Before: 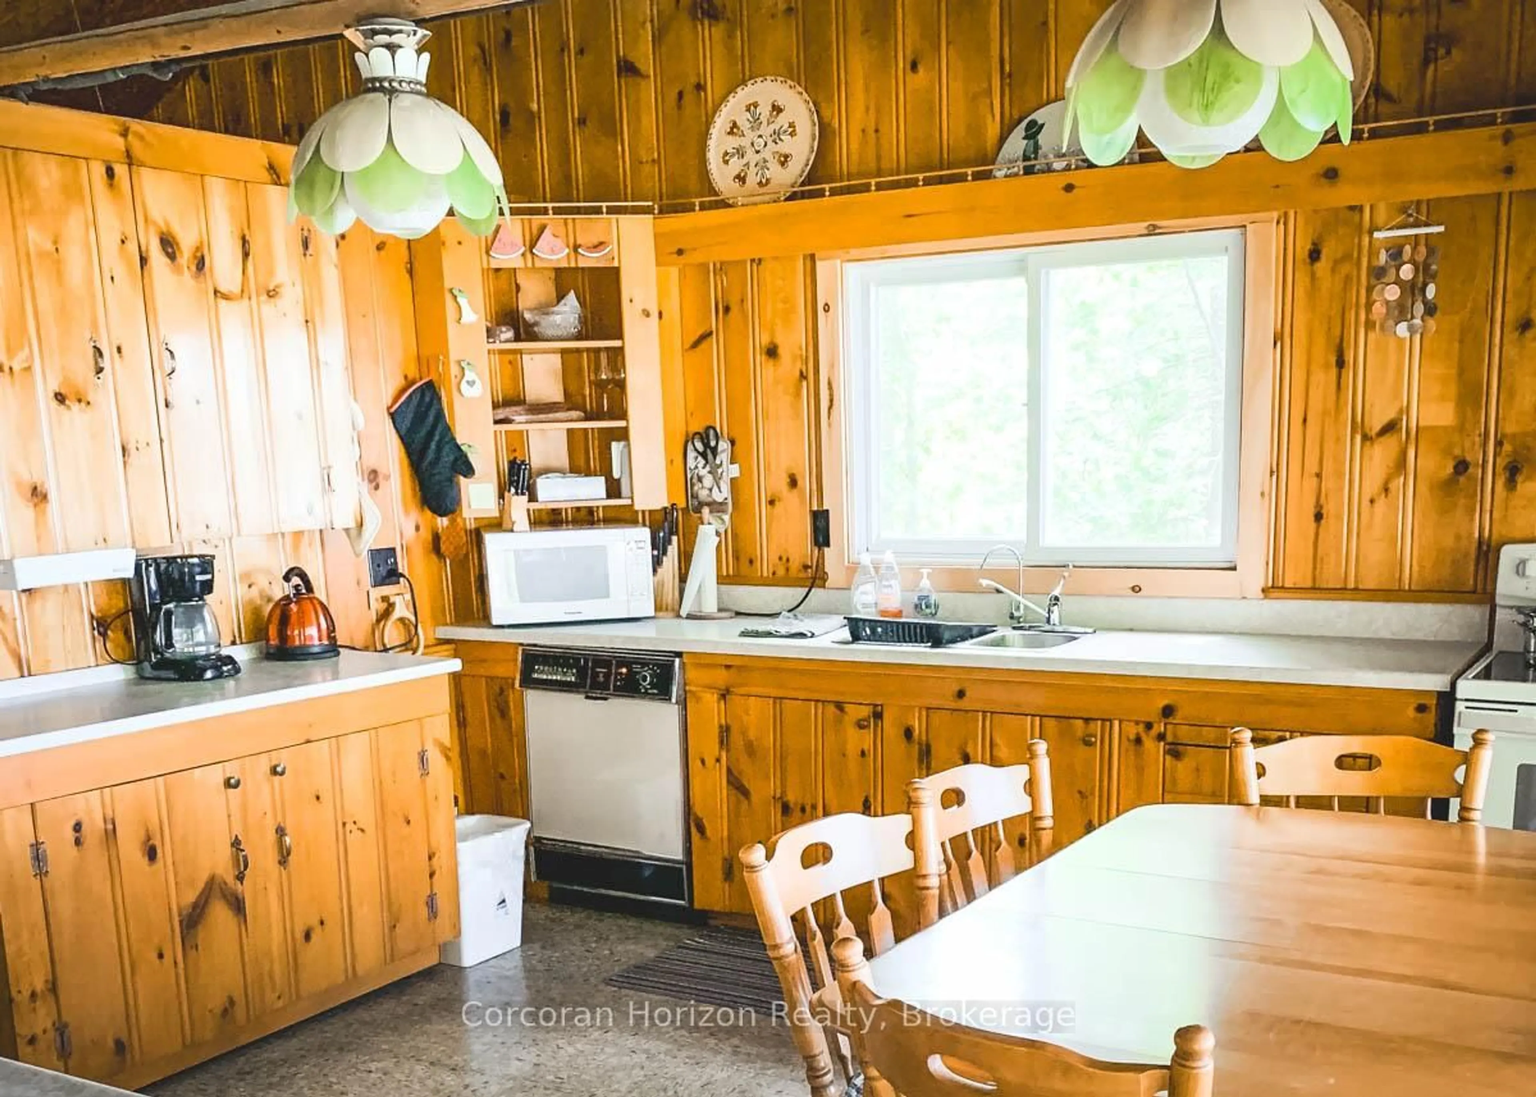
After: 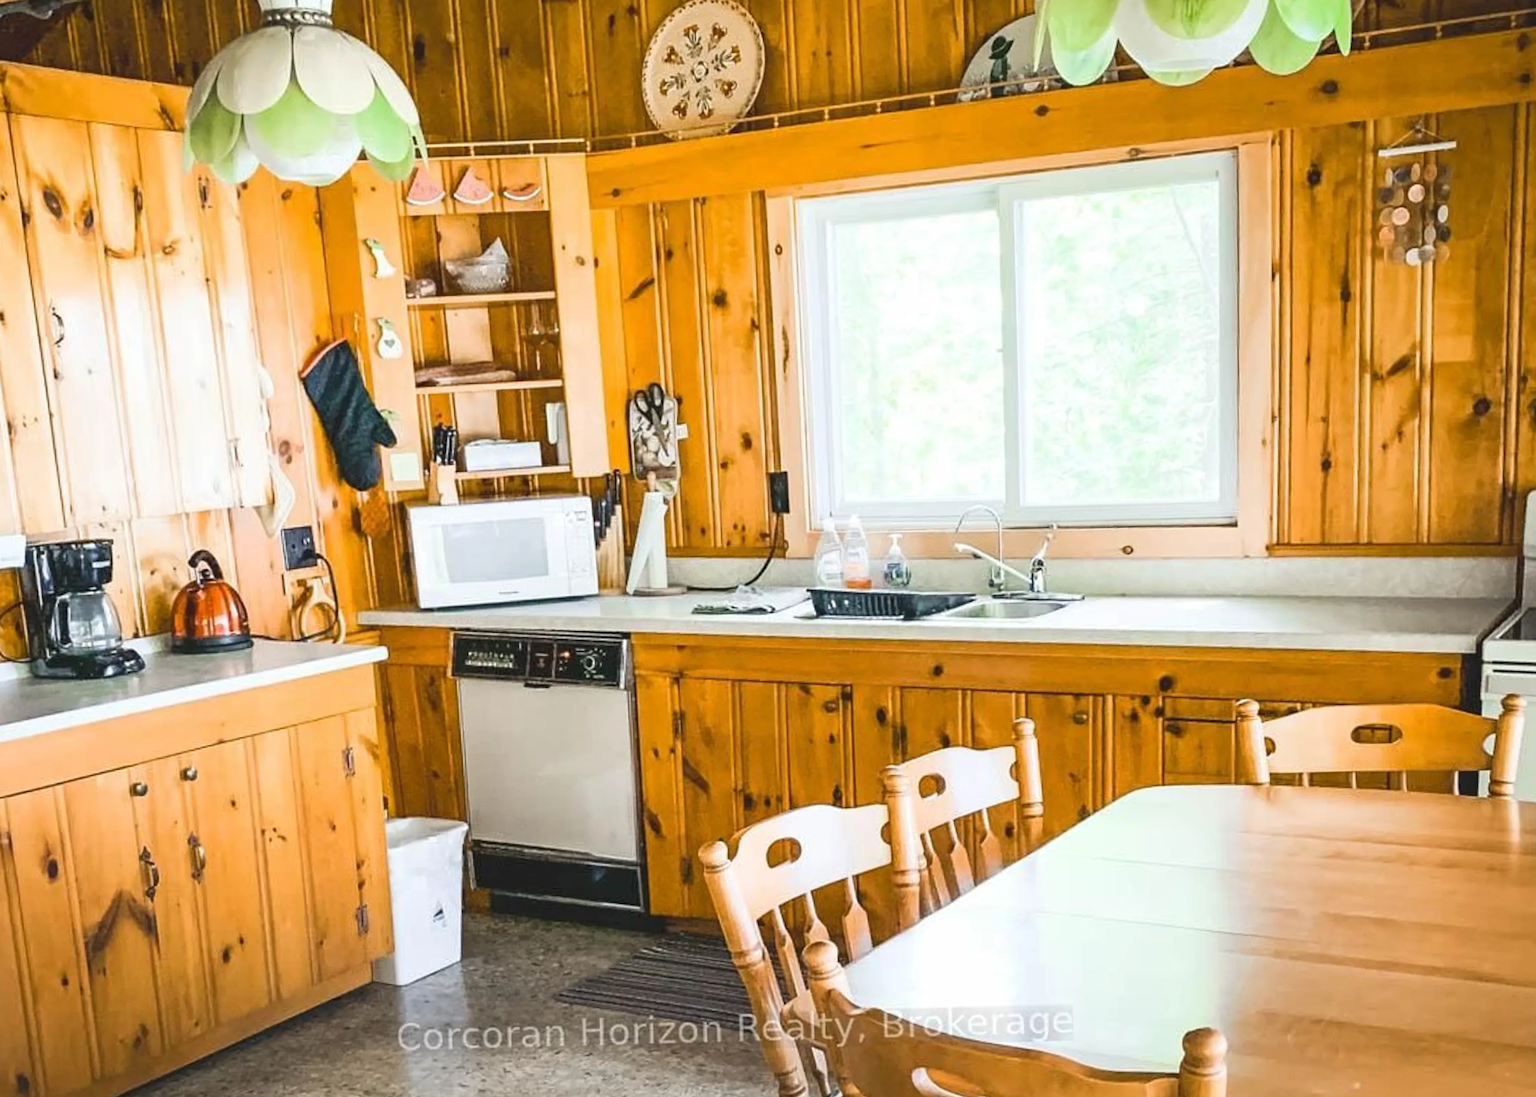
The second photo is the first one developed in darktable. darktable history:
crop and rotate: angle 1.52°, left 5.799%, top 5.716%
